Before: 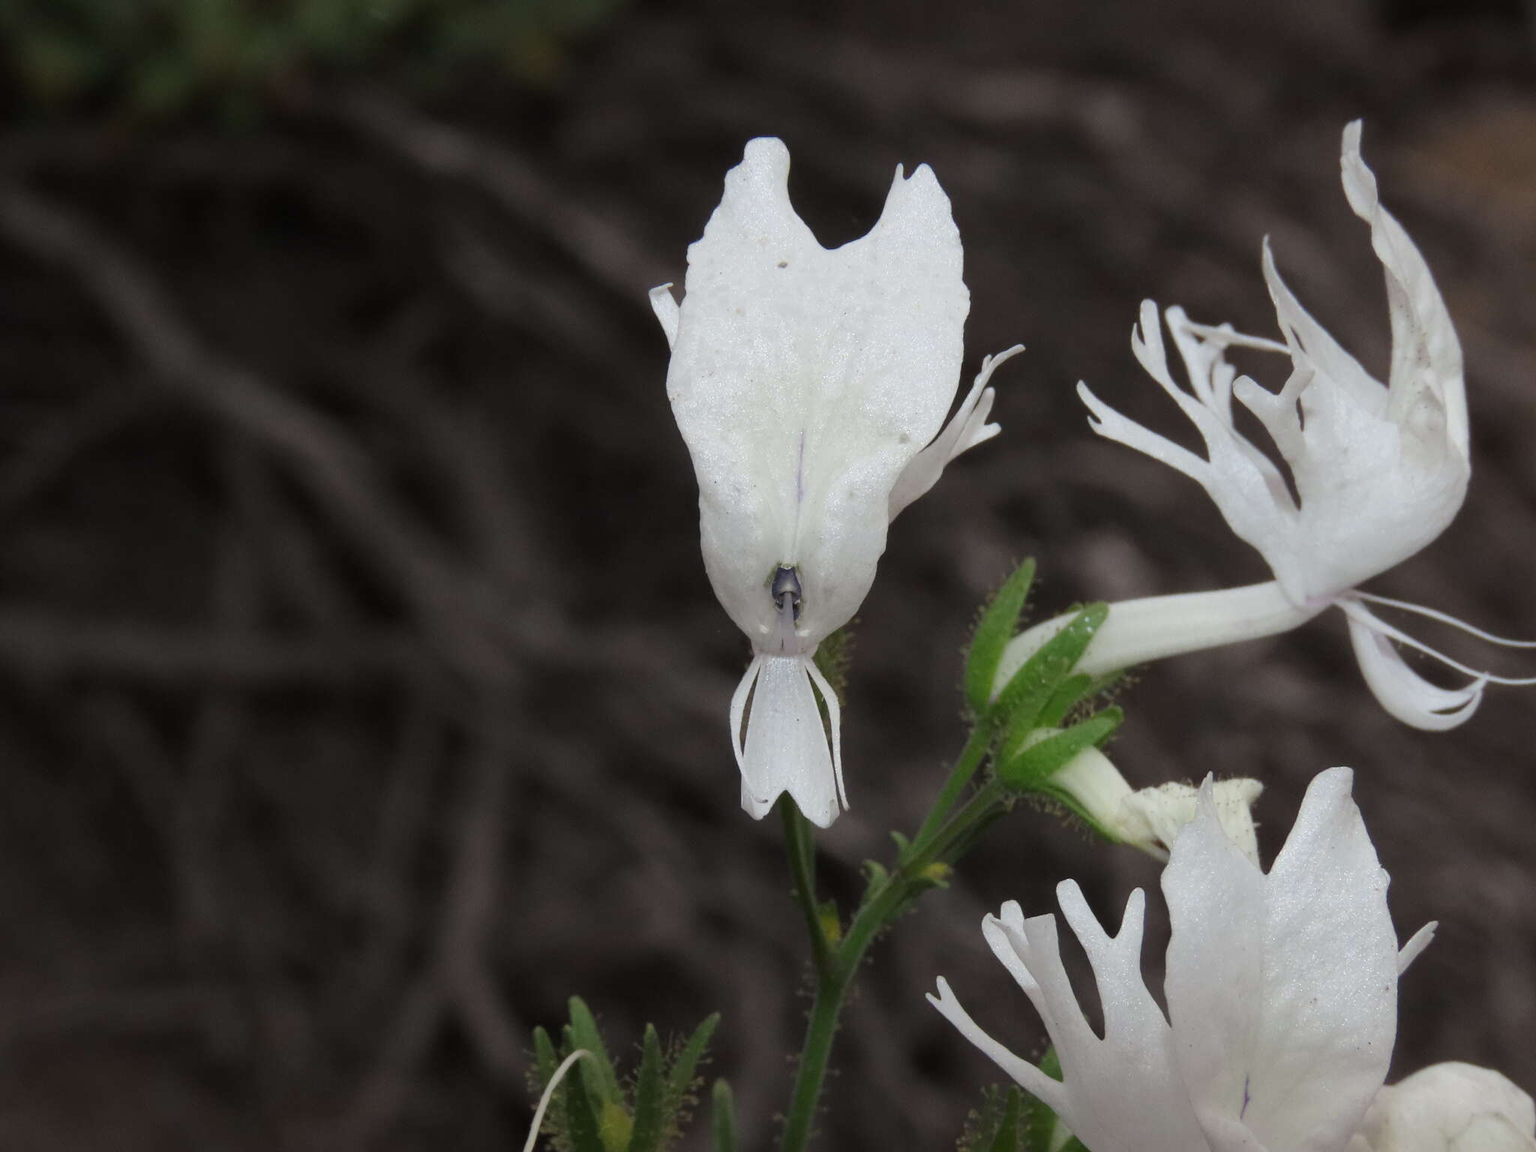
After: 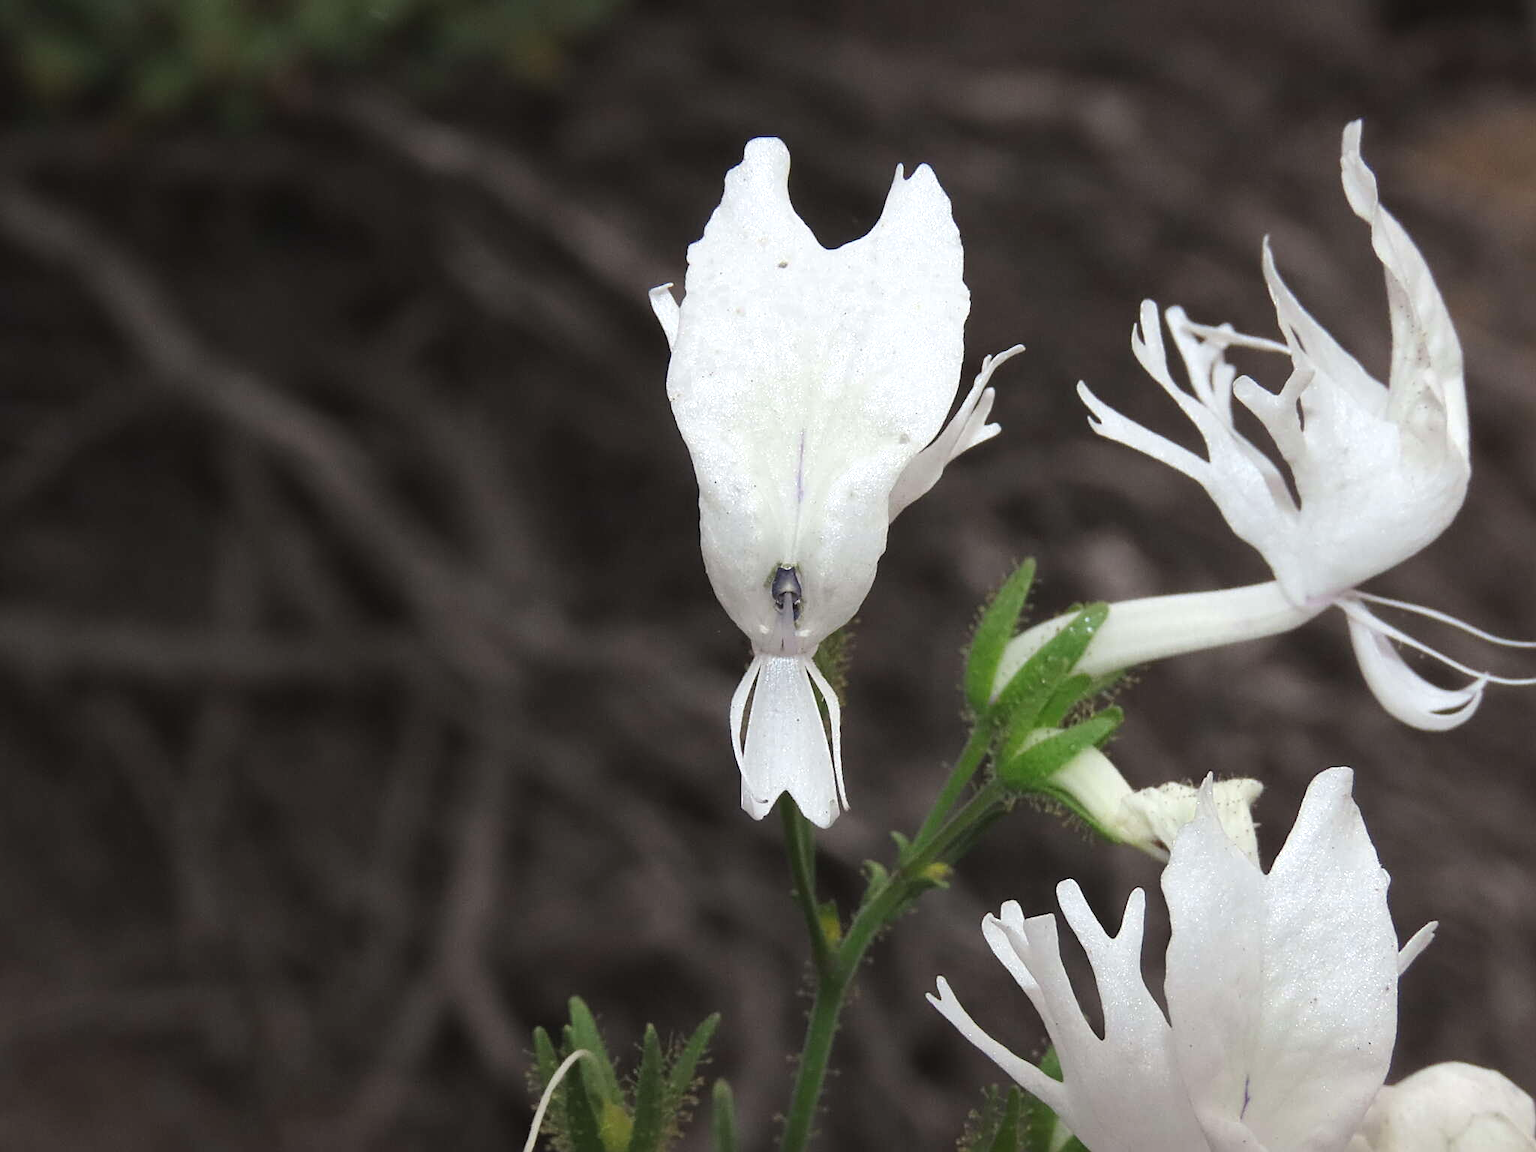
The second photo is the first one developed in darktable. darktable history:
sharpen: on, module defaults
exposure: black level correction -0.002, exposure 0.534 EV, compensate highlight preservation false
